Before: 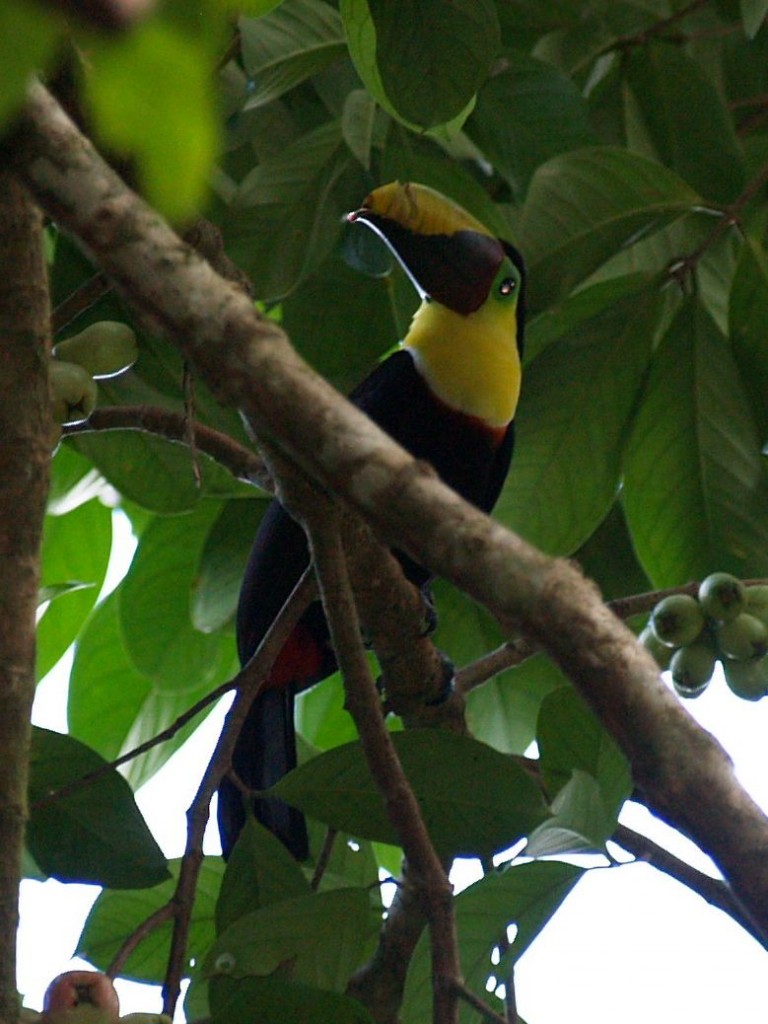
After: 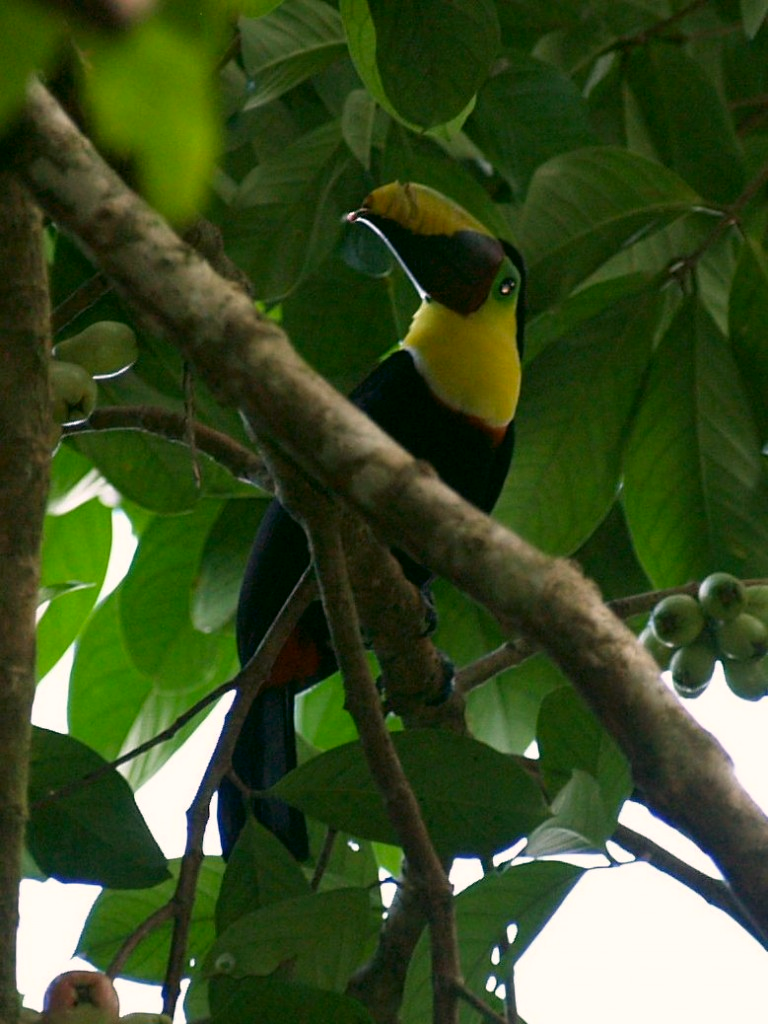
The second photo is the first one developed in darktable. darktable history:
color correction: highlights a* 4.14, highlights b* 4.99, shadows a* -7.01, shadows b* 5
